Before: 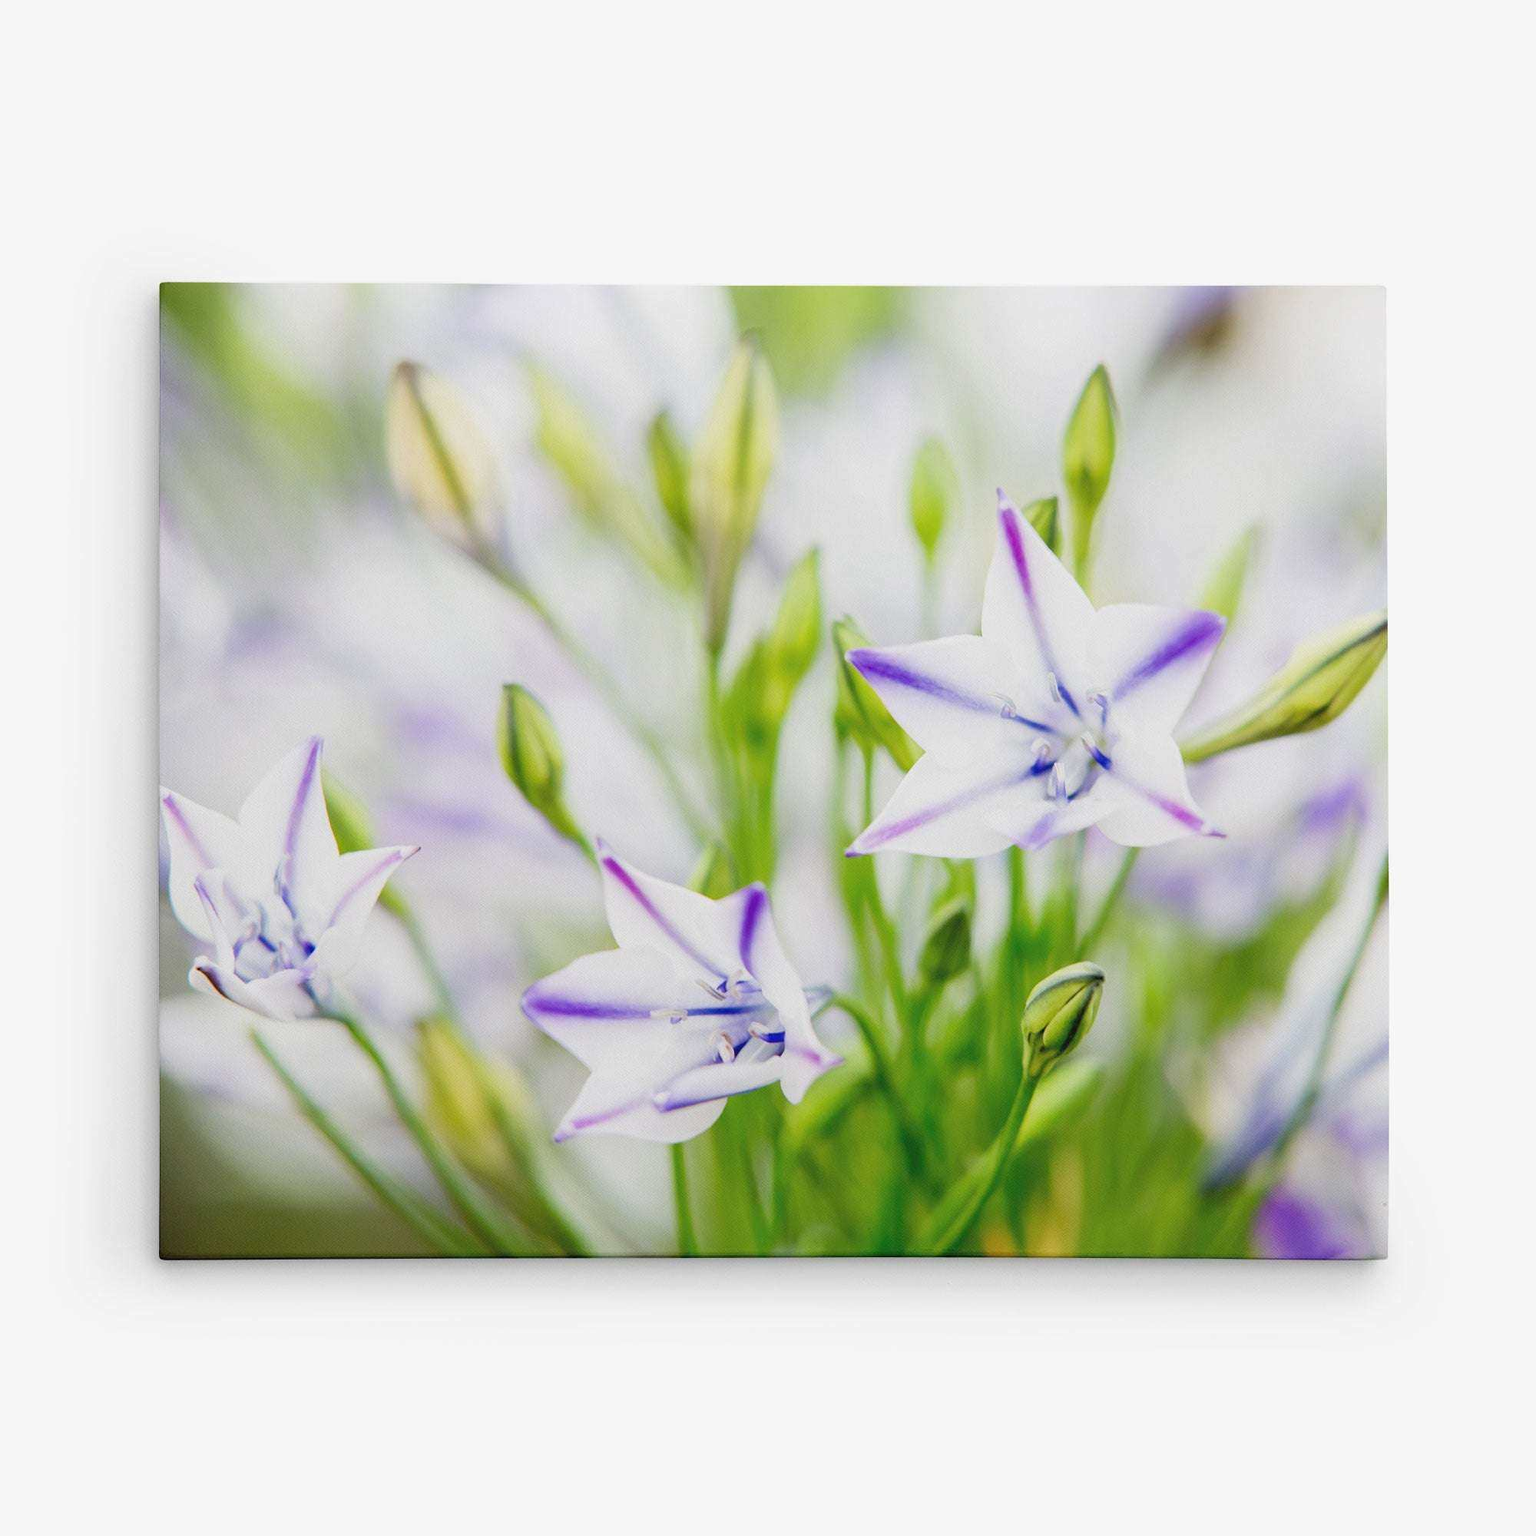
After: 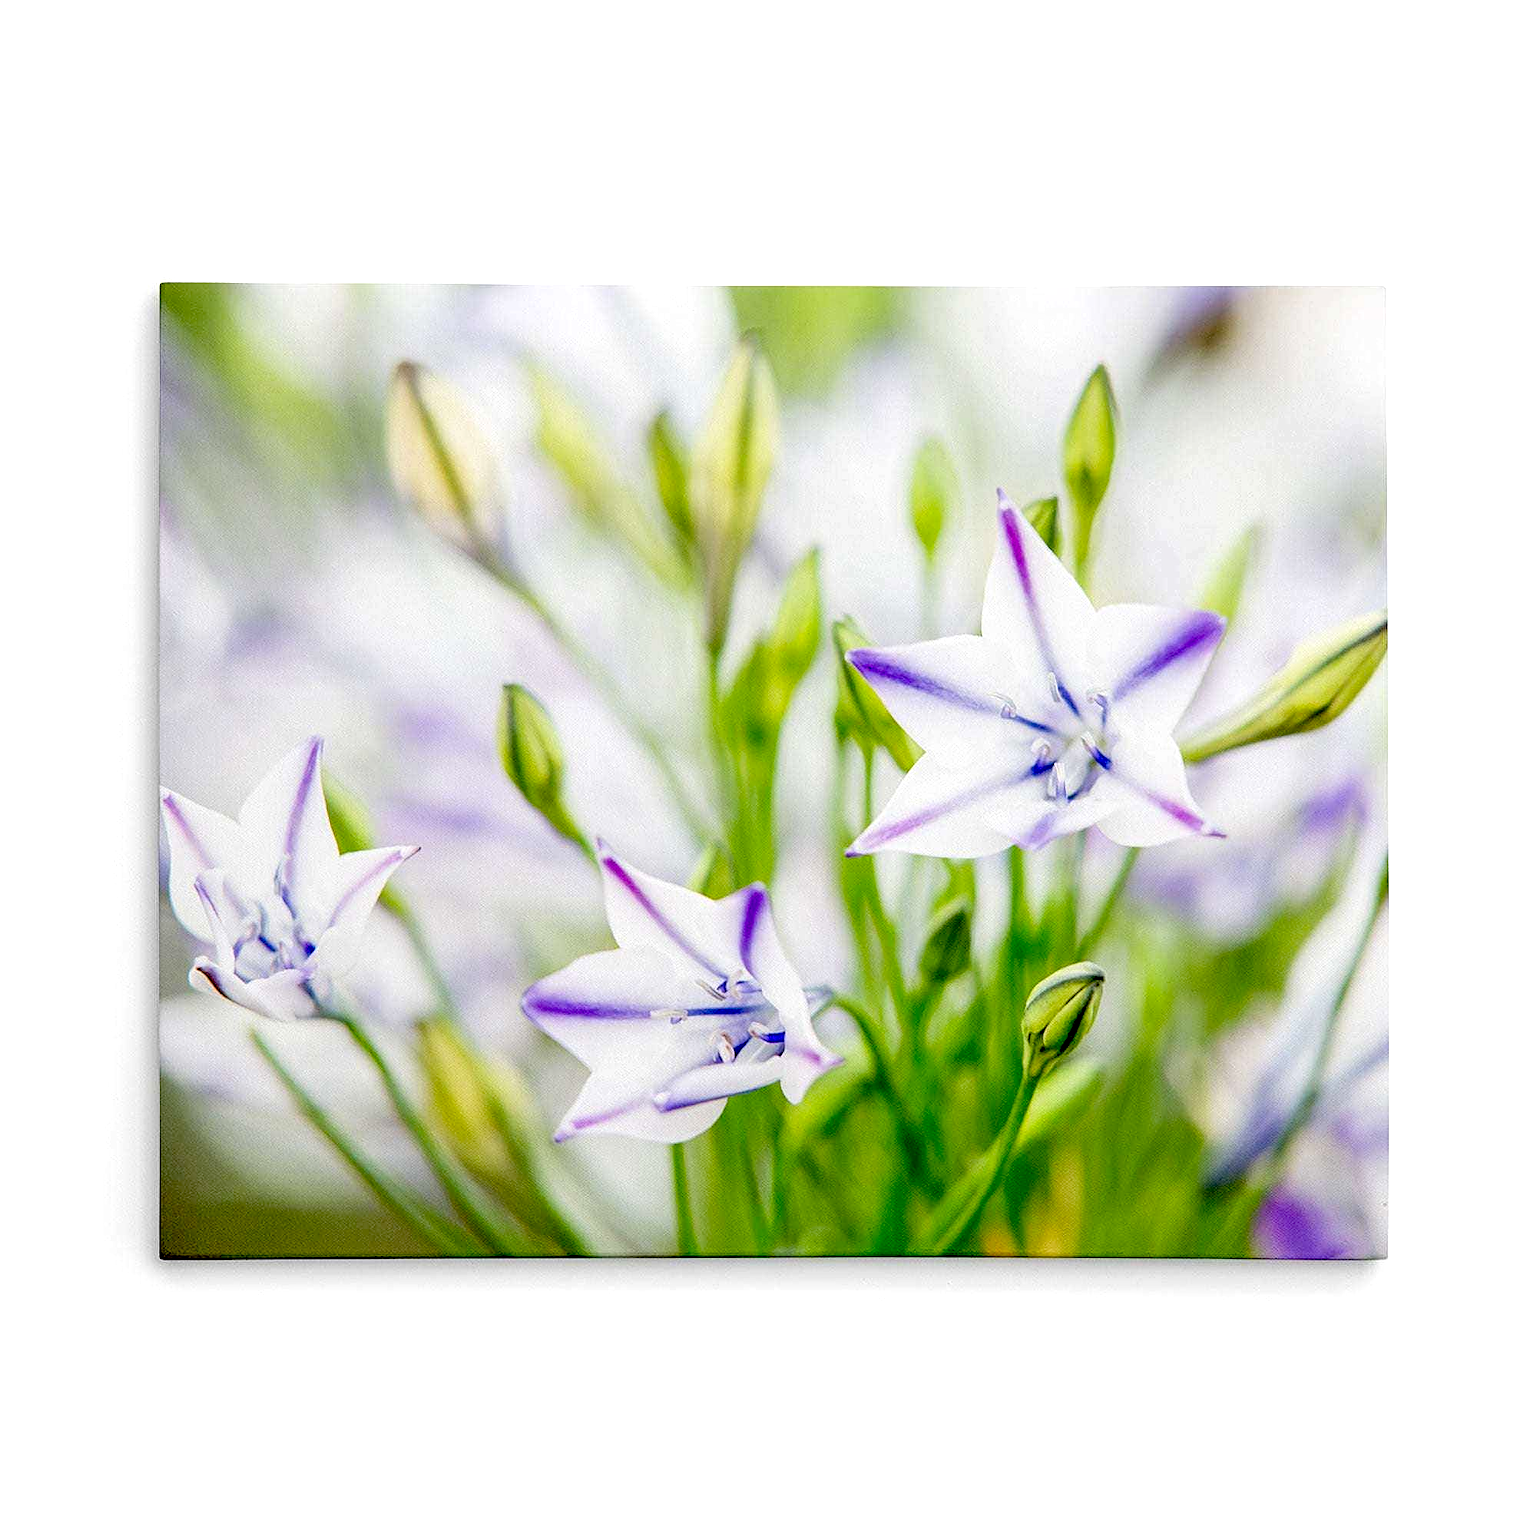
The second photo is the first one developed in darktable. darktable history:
sharpen: on, module defaults
local contrast: on, module defaults
exposure: black level correction 0.031, exposure 0.304 EV, compensate highlight preservation false
